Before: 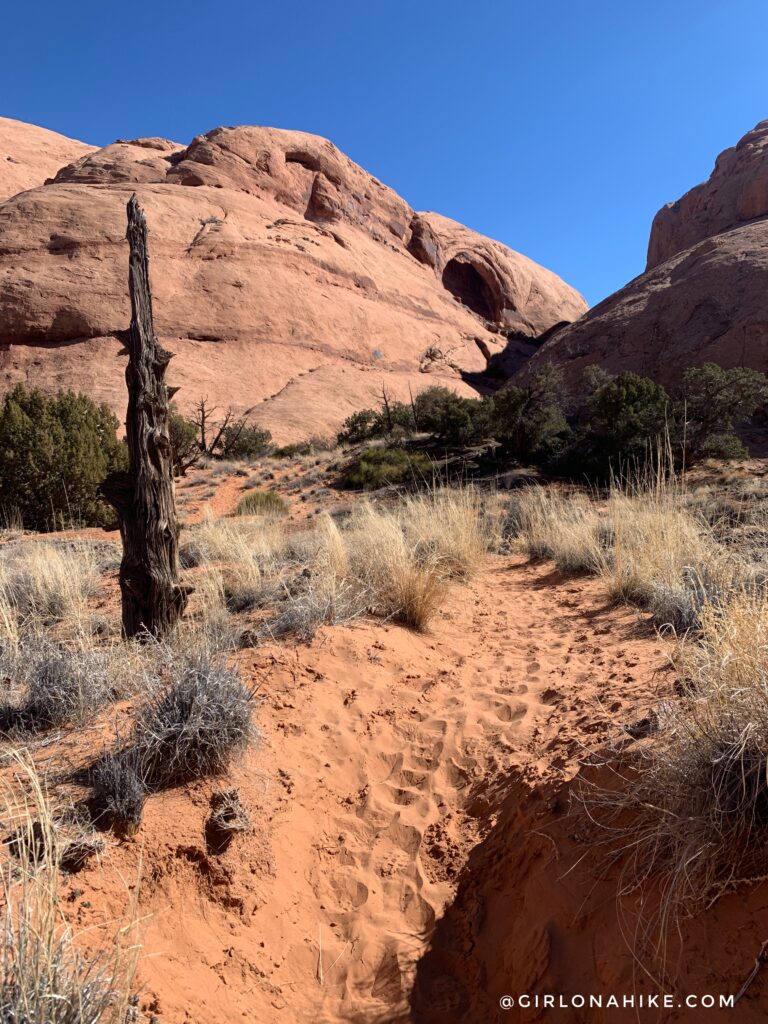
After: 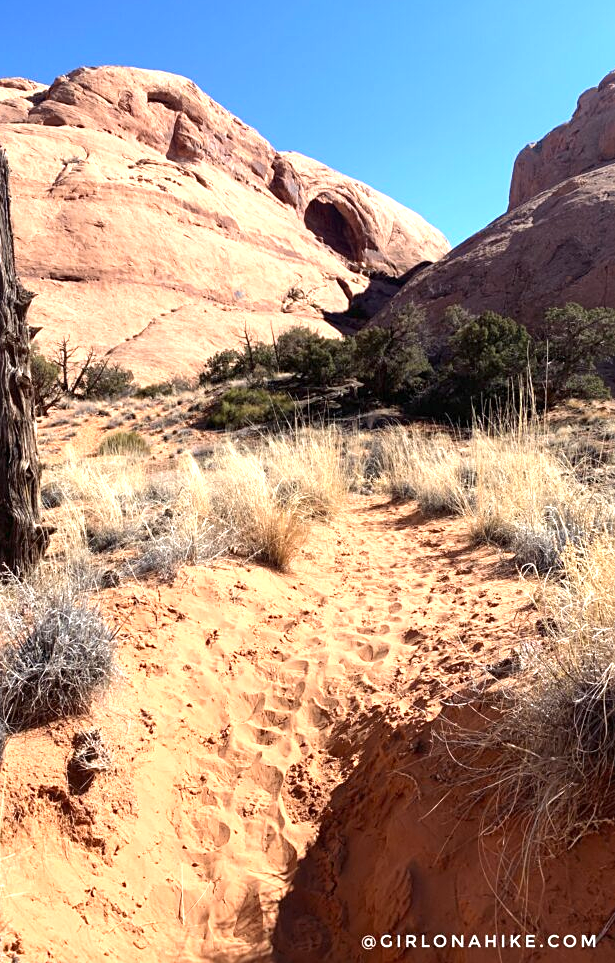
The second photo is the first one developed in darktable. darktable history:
crop and rotate: left 18.04%, top 5.927%, right 1.85%
exposure: black level correction 0, exposure 1 EV, compensate highlight preservation false
sharpen: amount 0.21
